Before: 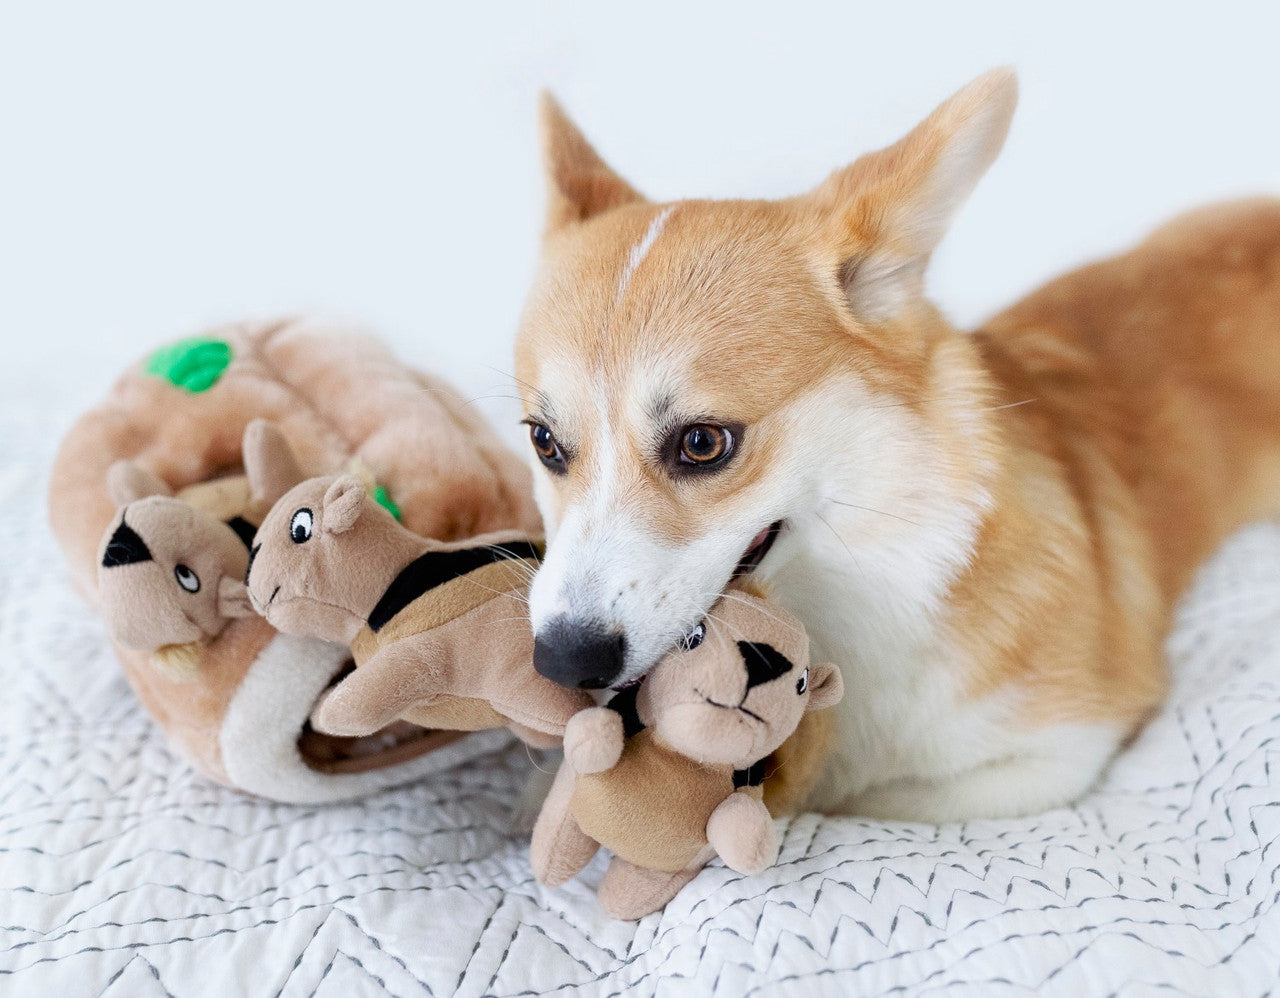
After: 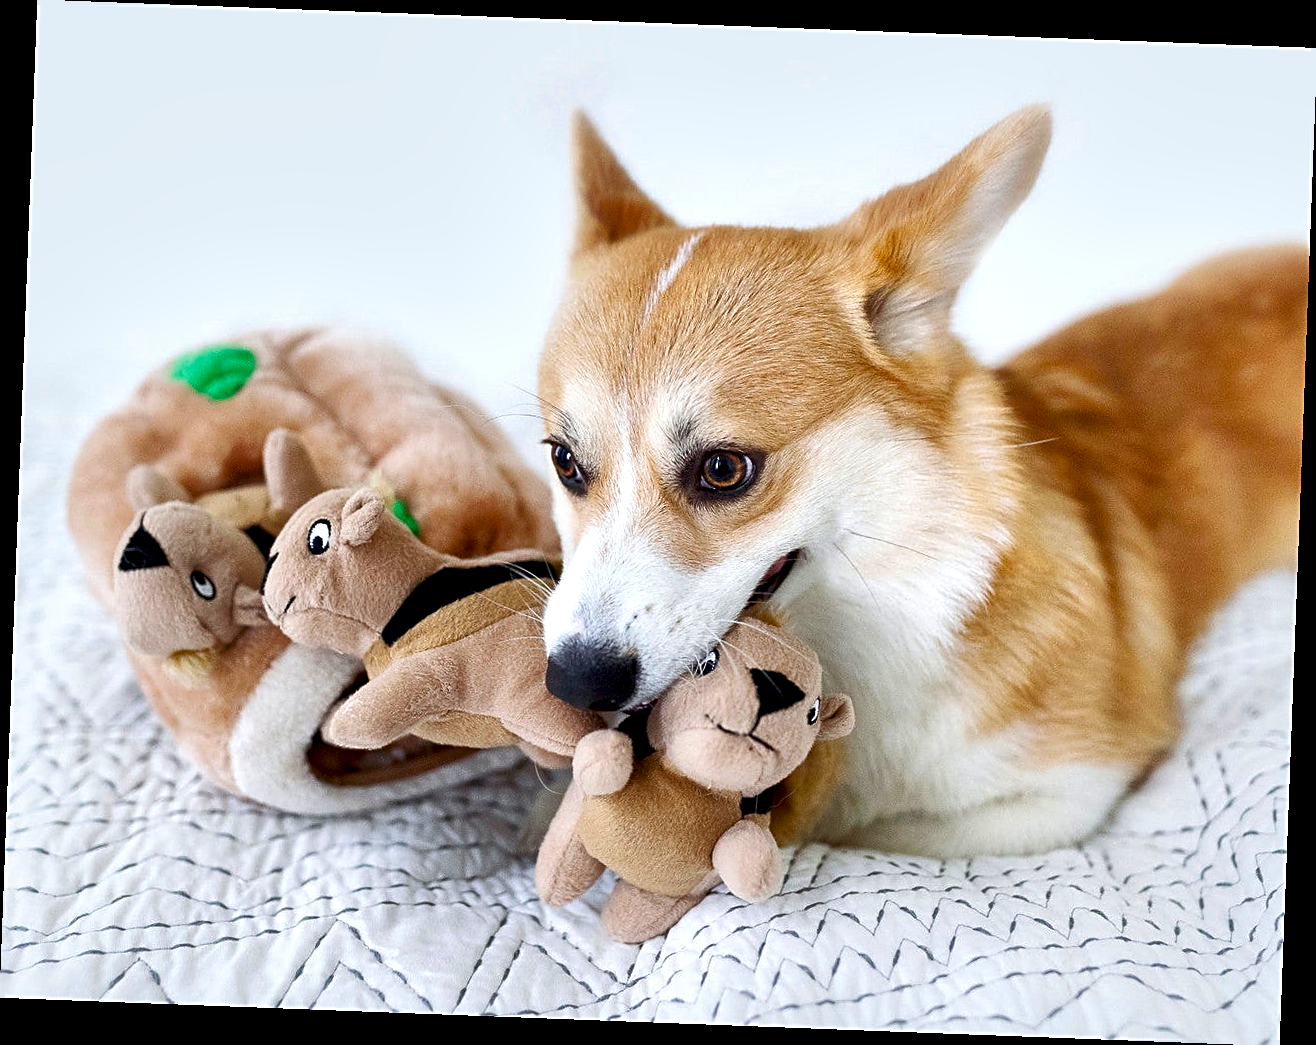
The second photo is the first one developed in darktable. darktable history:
color balance rgb: perceptual saturation grading › global saturation 20%, global vibrance 20%
rotate and perspective: rotation 2.17°, automatic cropping off
sharpen: on, module defaults
local contrast: mode bilateral grid, contrast 70, coarseness 75, detail 180%, midtone range 0.2
